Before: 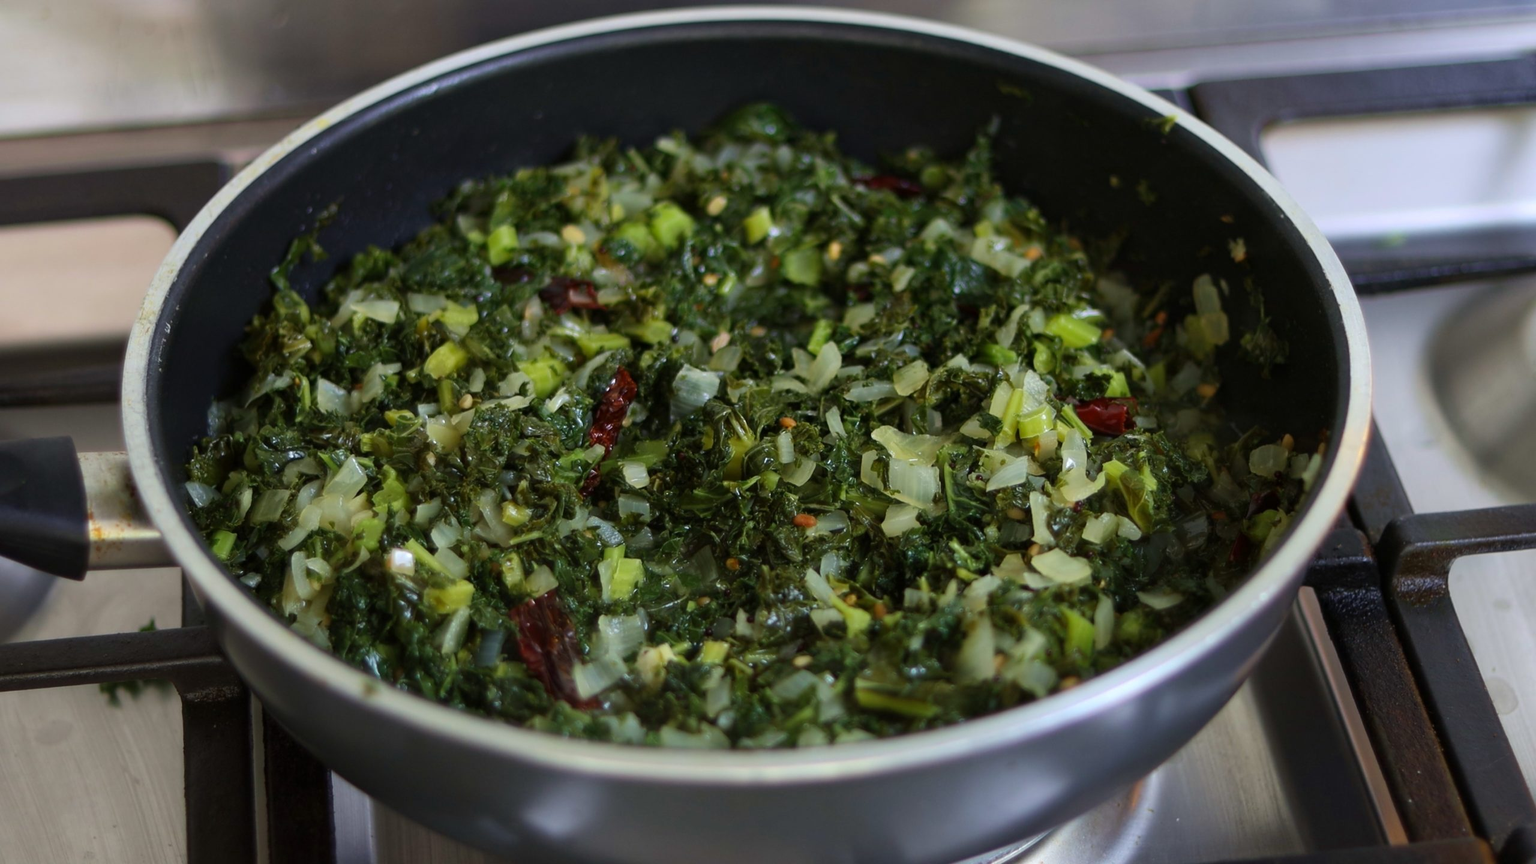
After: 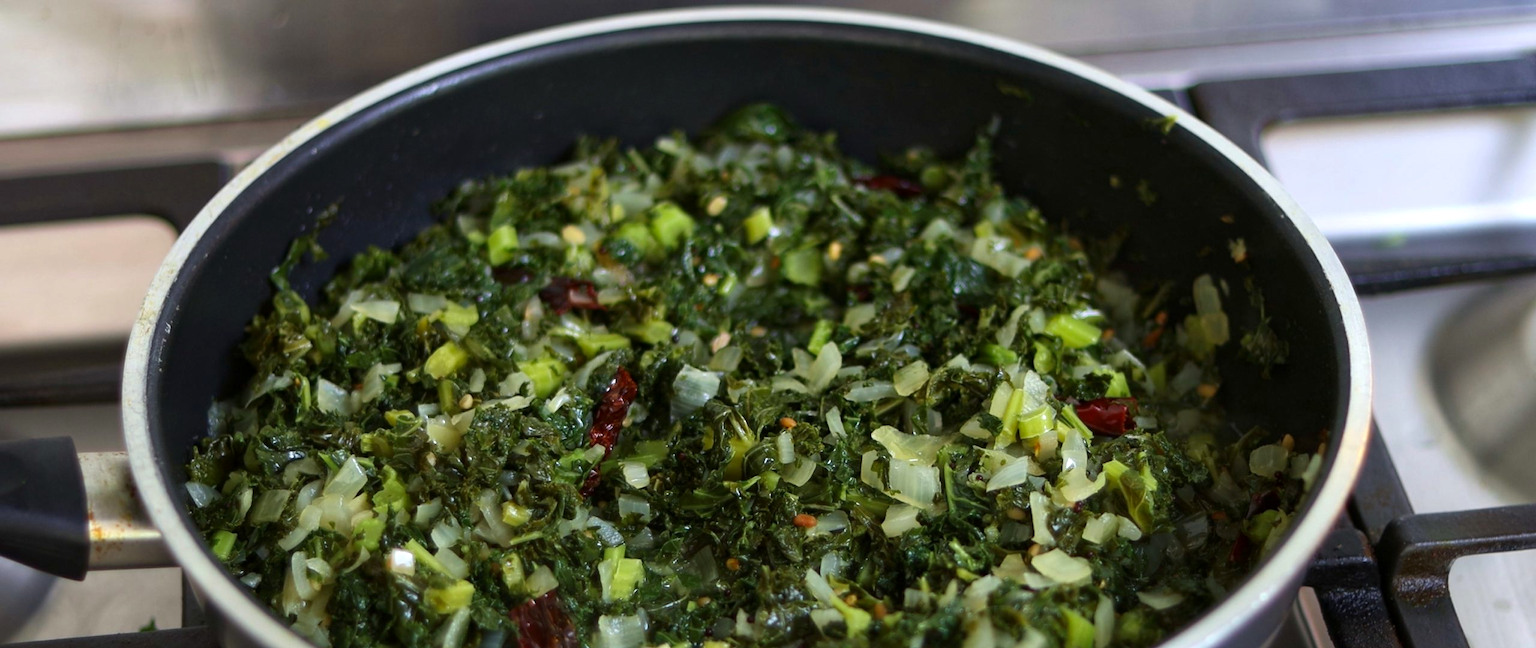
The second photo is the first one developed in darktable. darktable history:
local contrast: mode bilateral grid, contrast 10, coarseness 25, detail 115%, midtone range 0.2
white balance: emerald 1
crop: bottom 24.967%
contrast brightness saturation: contrast 0.03, brightness -0.04
exposure: black level correction 0, exposure 0.4 EV, compensate exposure bias true, compensate highlight preservation false
